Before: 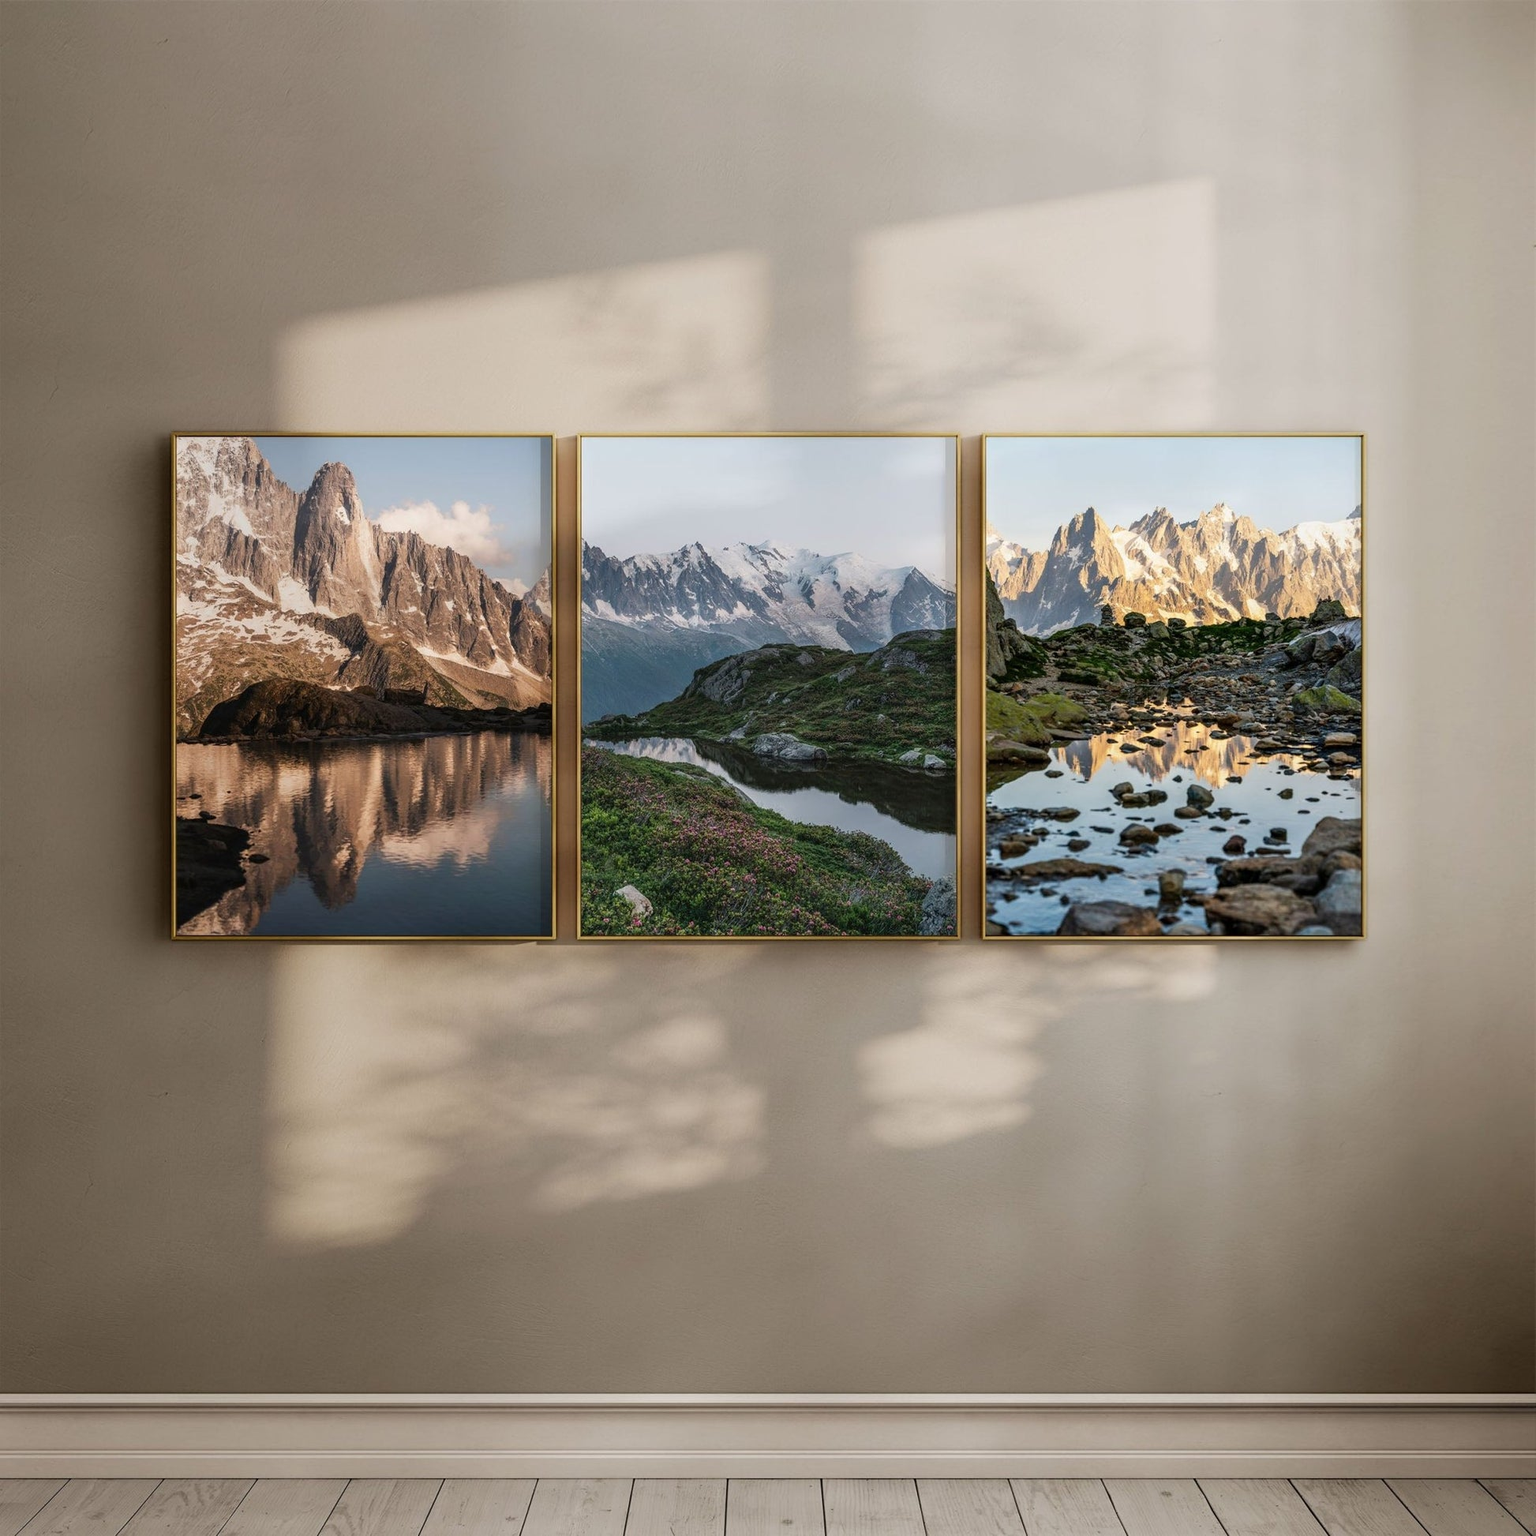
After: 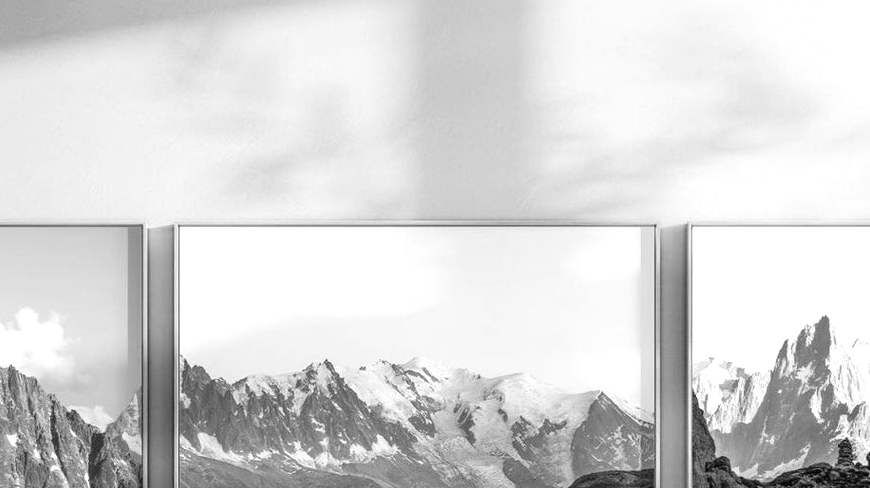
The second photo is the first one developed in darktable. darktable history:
white balance: red 1.138, green 0.996, blue 0.812
exposure: exposure 0.556 EV, compensate highlight preservation false
crop: left 28.64%, top 16.832%, right 26.637%, bottom 58.055%
color zones: curves: ch1 [(0, -0.394) (0.143, -0.394) (0.286, -0.394) (0.429, -0.392) (0.571, -0.391) (0.714, -0.391) (0.857, -0.391) (1, -0.394)]
